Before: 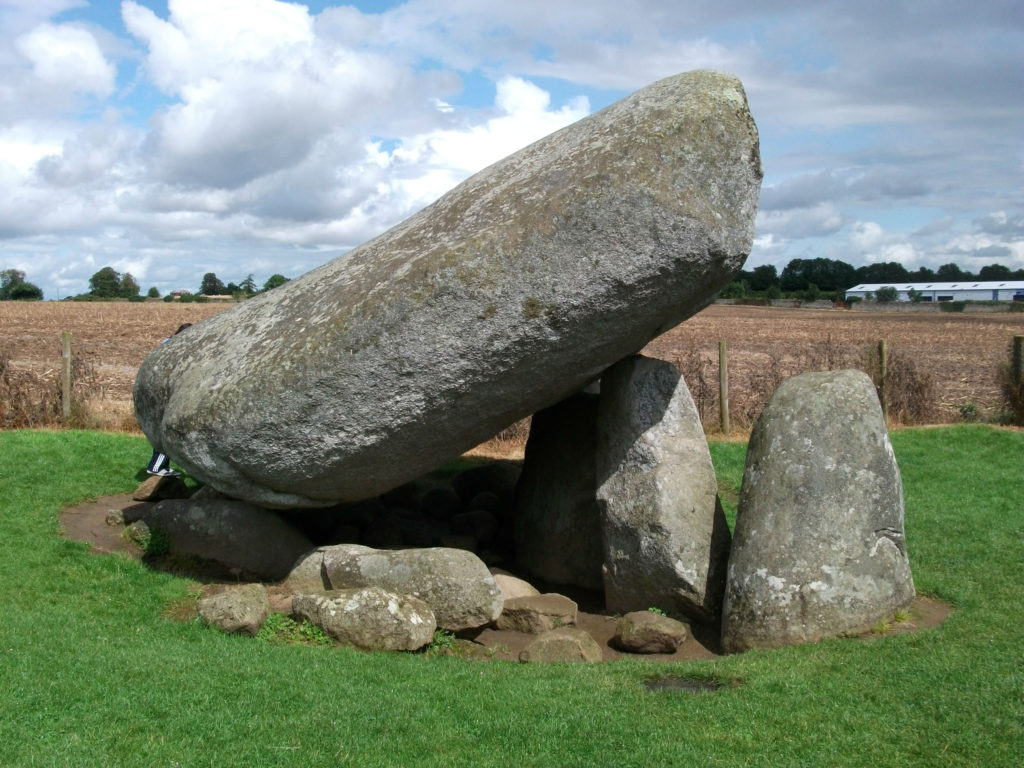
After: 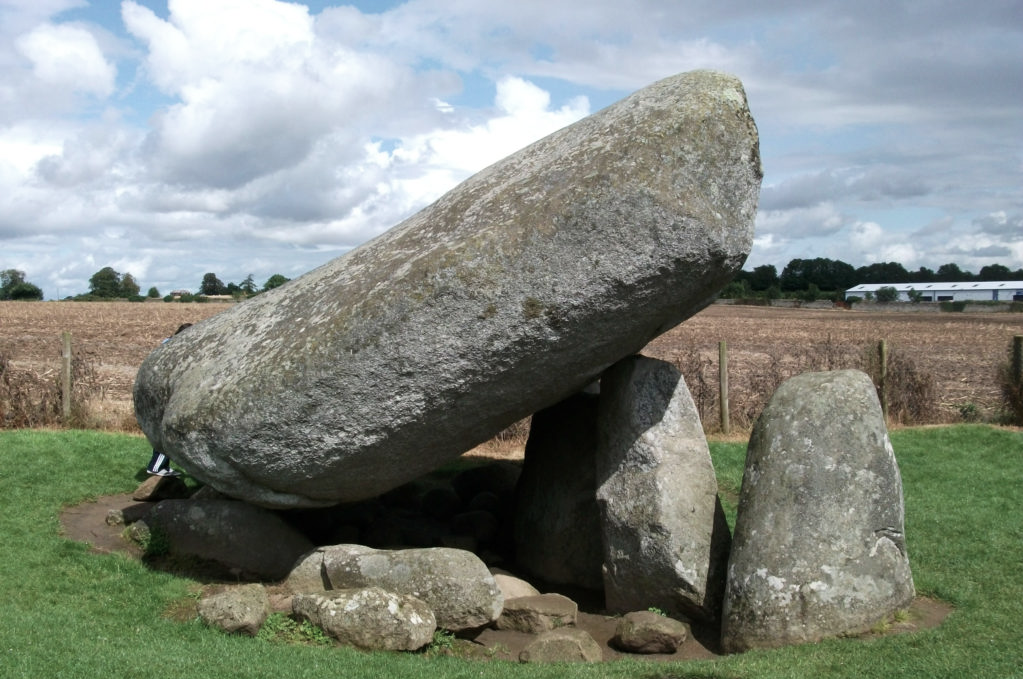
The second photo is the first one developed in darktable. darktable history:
crop and rotate: top 0%, bottom 11.49%
velvia: on, module defaults
contrast brightness saturation: contrast 0.1, saturation -0.36
